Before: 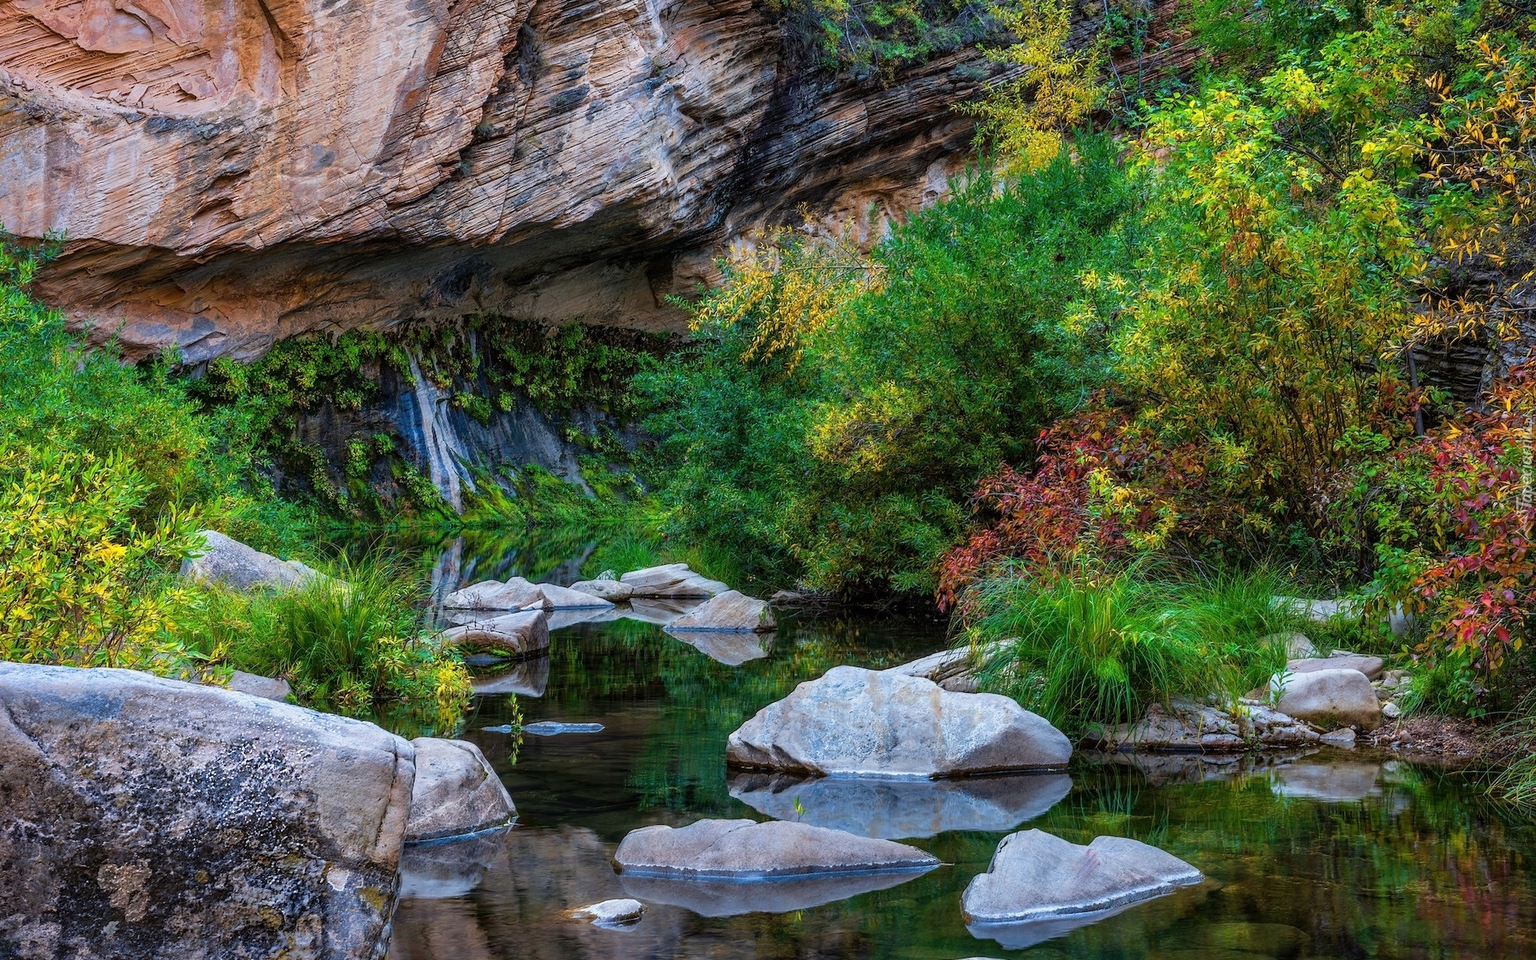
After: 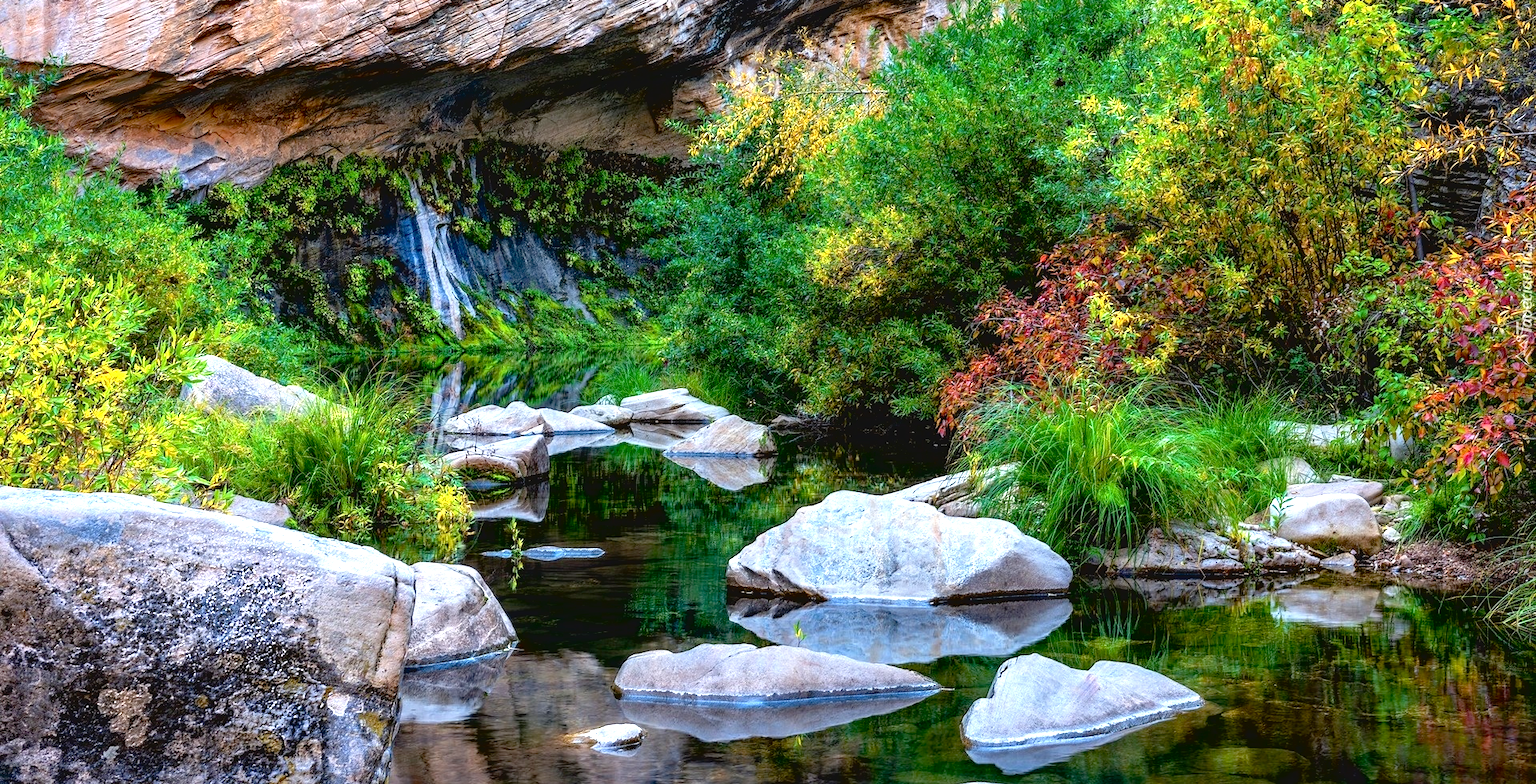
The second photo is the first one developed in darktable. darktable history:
contrast brightness saturation: contrast -0.105, saturation -0.092
exposure: black level correction 0.012, exposure 0.693 EV, compensate exposure bias true, compensate highlight preservation false
crop and rotate: top 18.33%
tone equalizer: -8 EV -0.421 EV, -7 EV -0.372 EV, -6 EV -0.348 EV, -5 EV -0.244 EV, -3 EV 0.253 EV, -2 EV 0.31 EV, -1 EV 0.411 EV, +0 EV 0.405 EV
